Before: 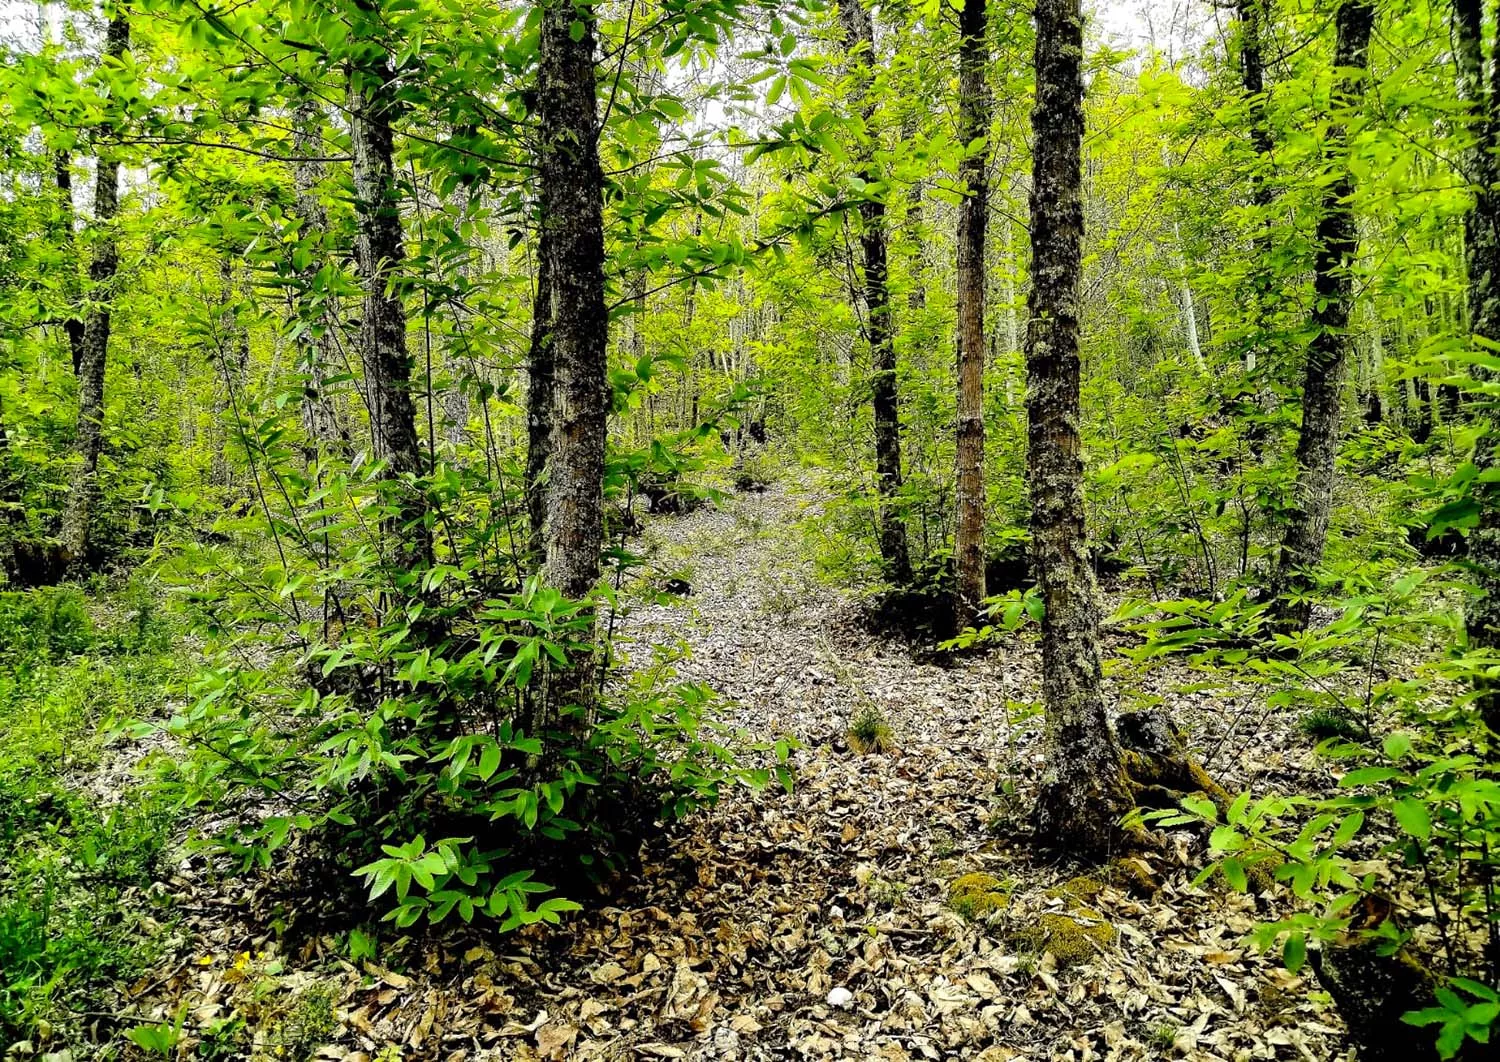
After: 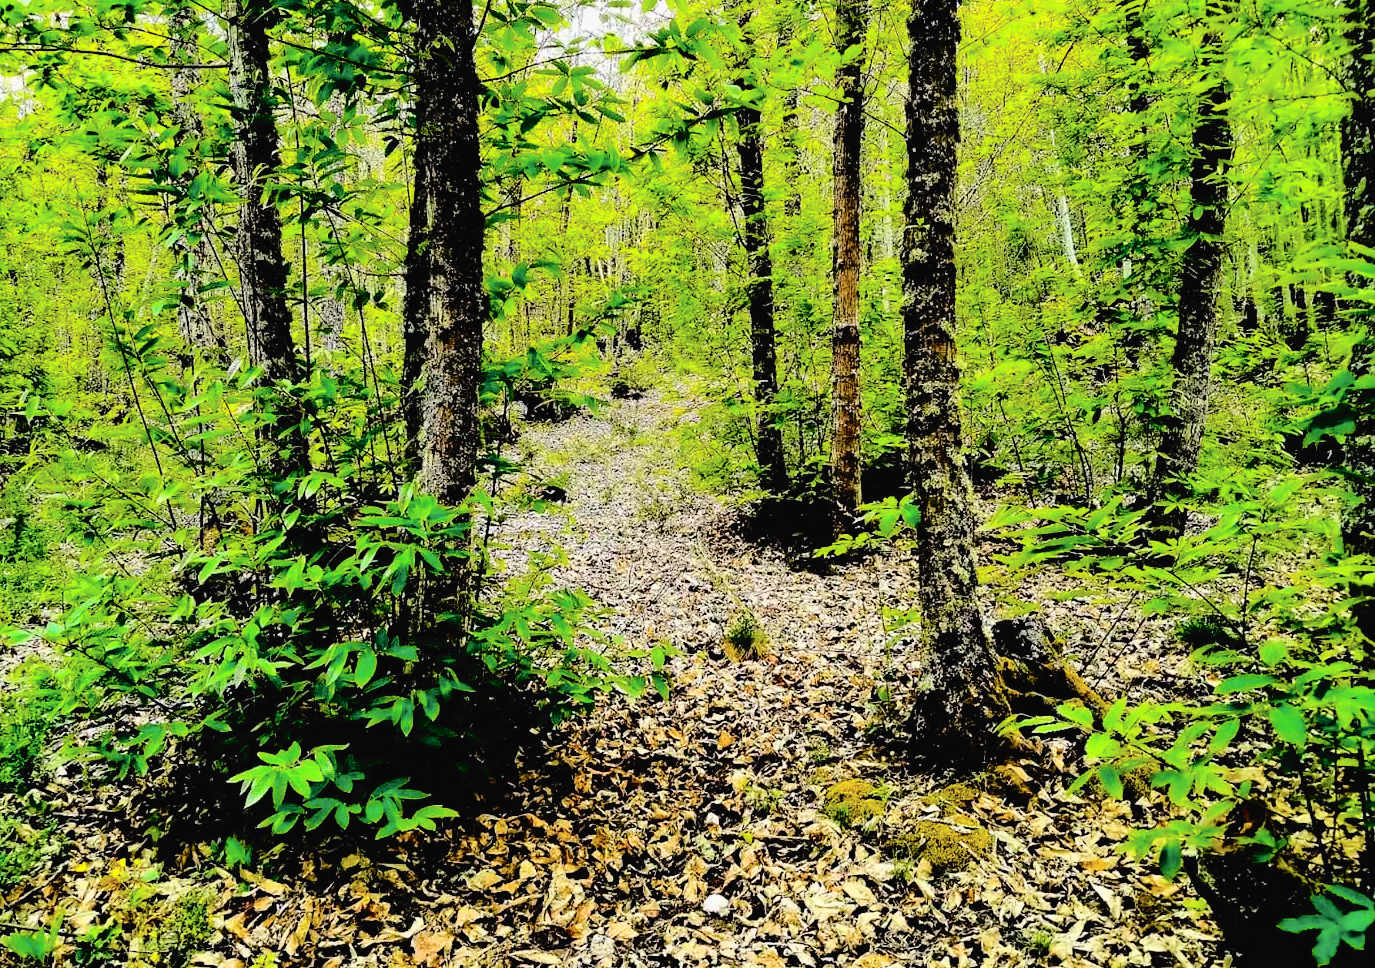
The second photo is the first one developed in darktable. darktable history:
crop and rotate: left 8.275%, top 8.838%
tone curve: curves: ch0 [(0, 0) (0.003, 0.036) (0.011, 0.039) (0.025, 0.039) (0.044, 0.043) (0.069, 0.05) (0.1, 0.072) (0.136, 0.102) (0.177, 0.144) (0.224, 0.204) (0.277, 0.288) (0.335, 0.384) (0.399, 0.477) (0.468, 0.575) (0.543, 0.652) (0.623, 0.724) (0.709, 0.785) (0.801, 0.851) (0.898, 0.915) (1, 1)], color space Lab, independent channels, preserve colors none
filmic rgb: black relative exposure -4.94 EV, white relative exposure 2.82 EV, hardness 3.72, color science v6 (2022)
color balance rgb: linear chroma grading › mid-tones 7.432%, perceptual saturation grading › global saturation 19.731%, global vibrance 20%
